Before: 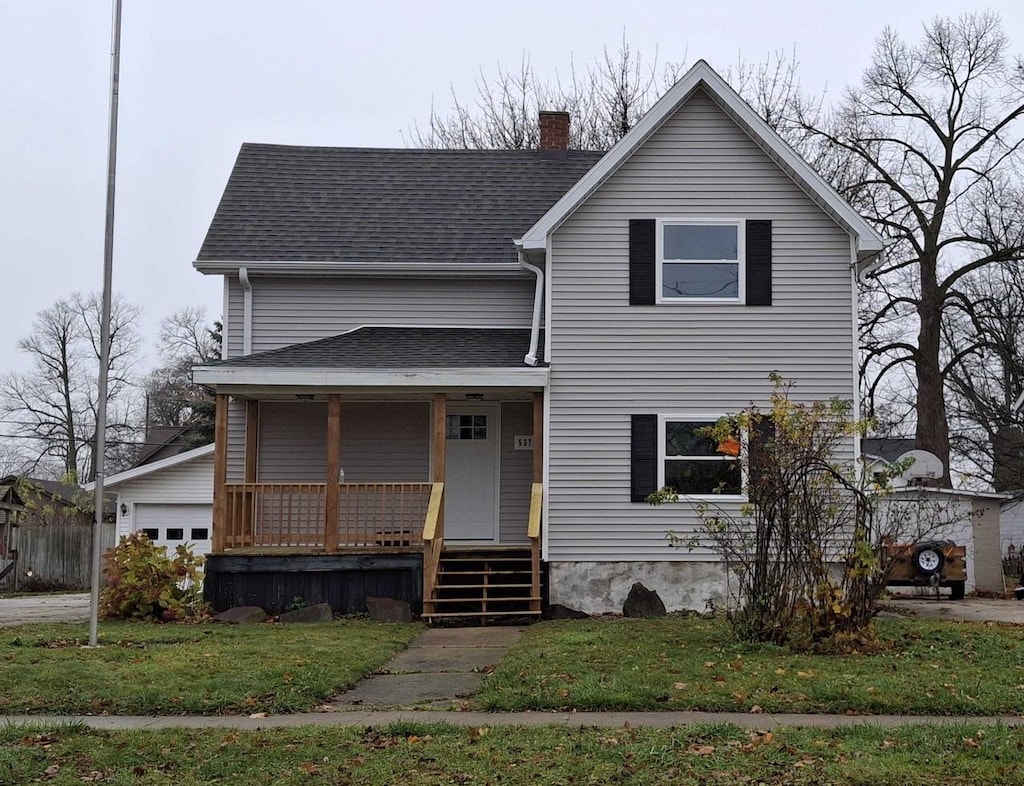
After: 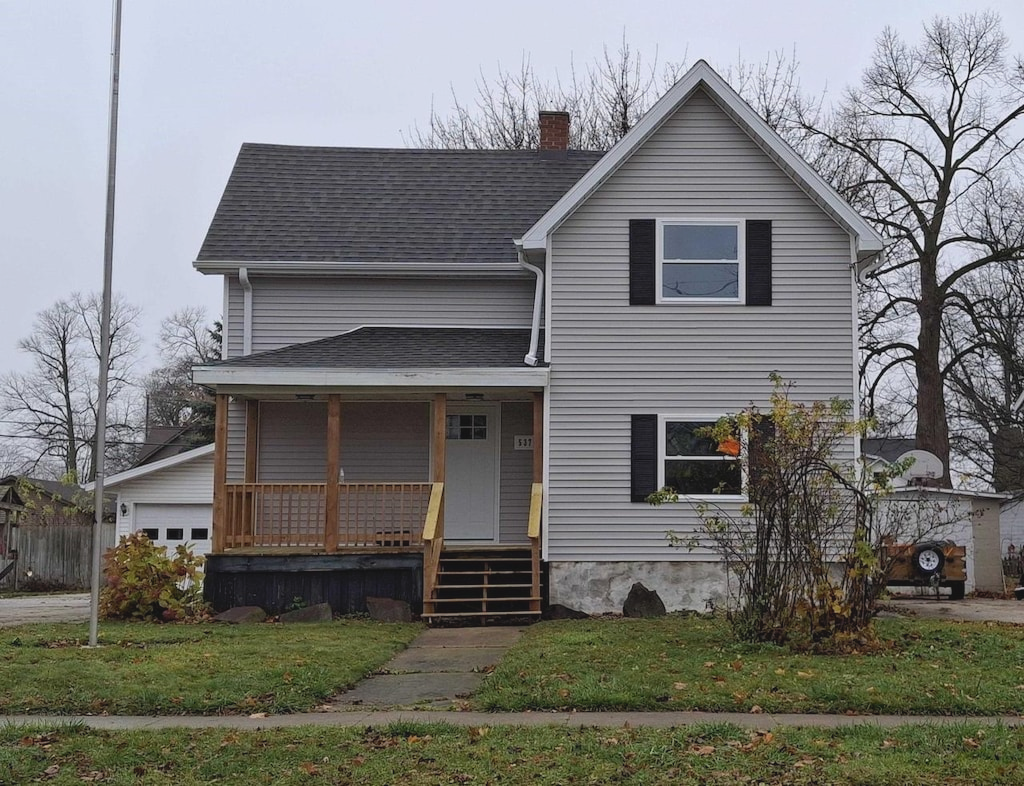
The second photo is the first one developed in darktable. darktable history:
contrast brightness saturation: contrast -0.114
